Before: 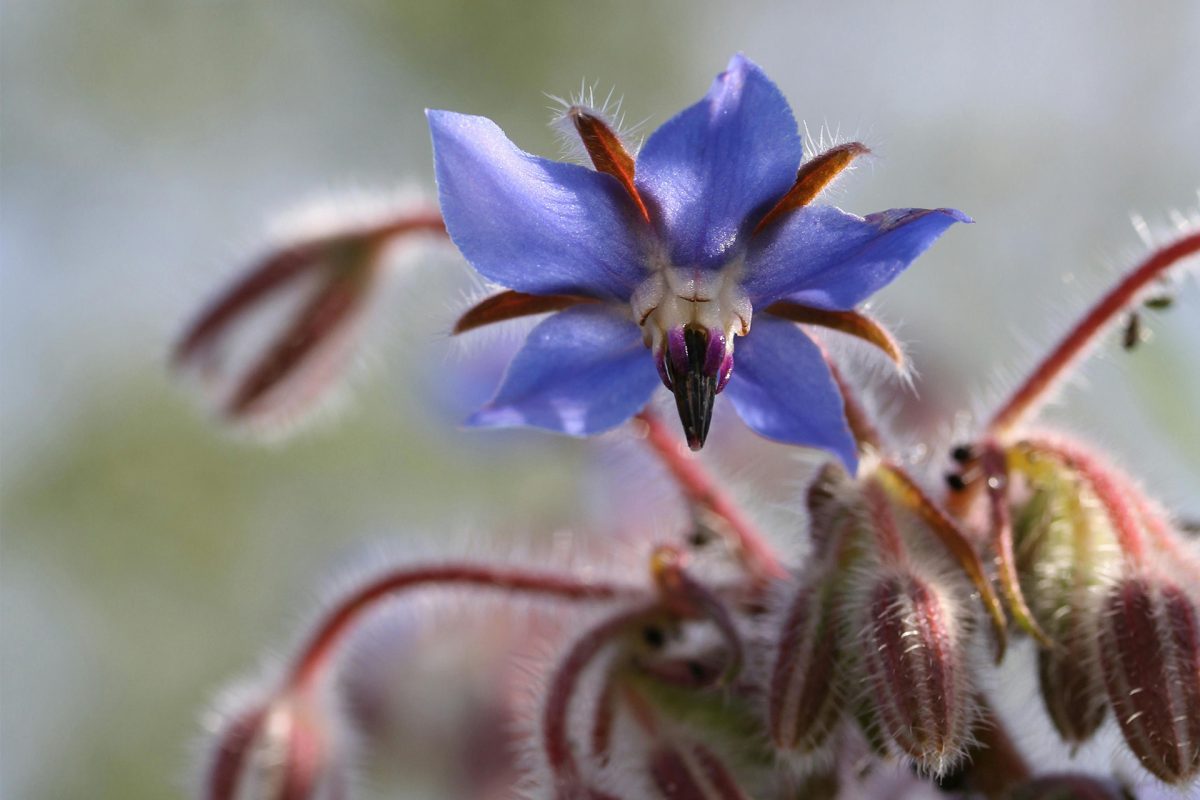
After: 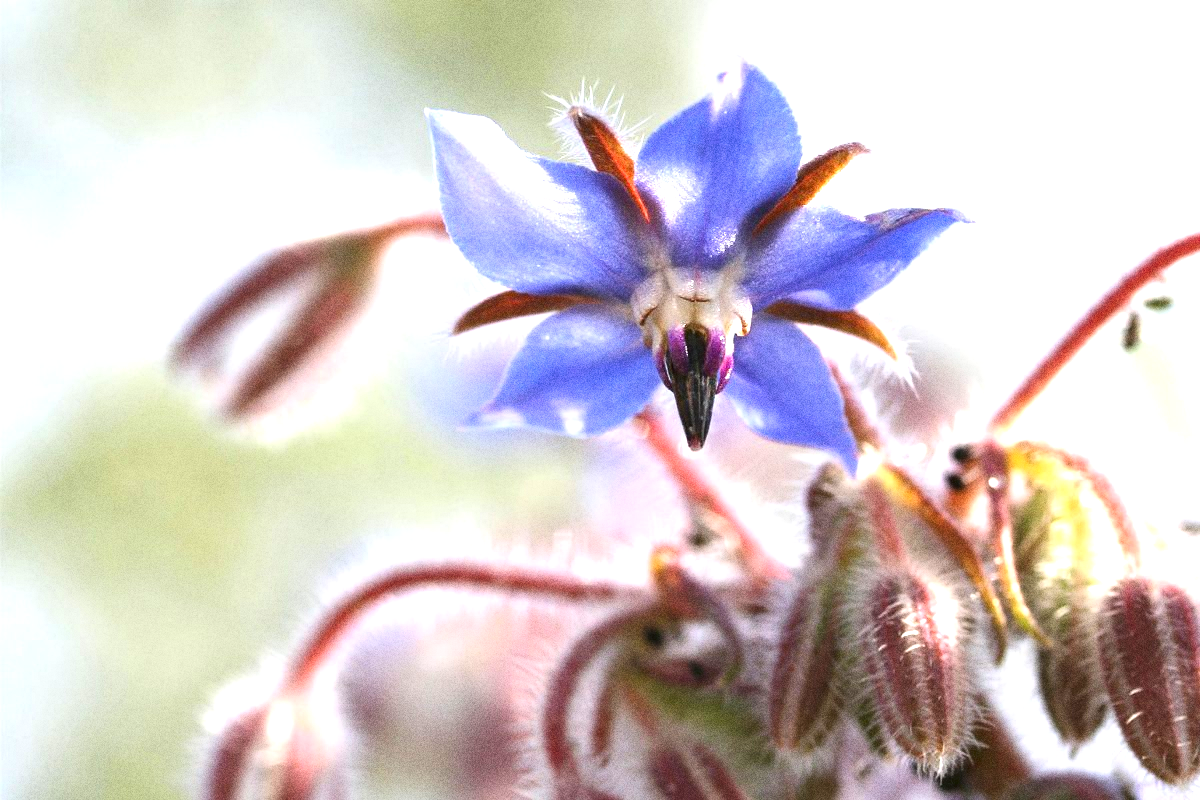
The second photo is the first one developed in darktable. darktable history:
grain: coarseness 0.09 ISO, strength 40%
exposure: black level correction 0, exposure 1.5 EV, compensate exposure bias true, compensate highlight preservation false
